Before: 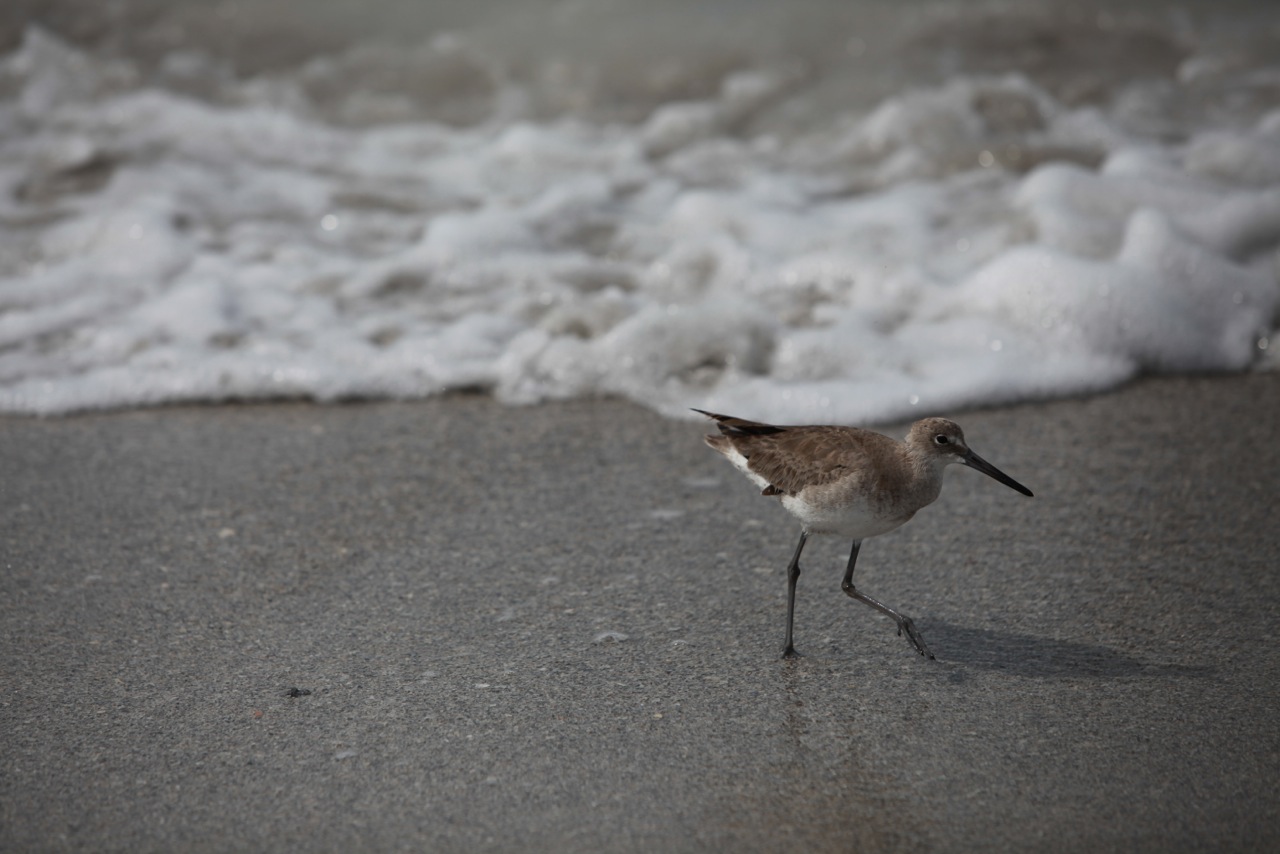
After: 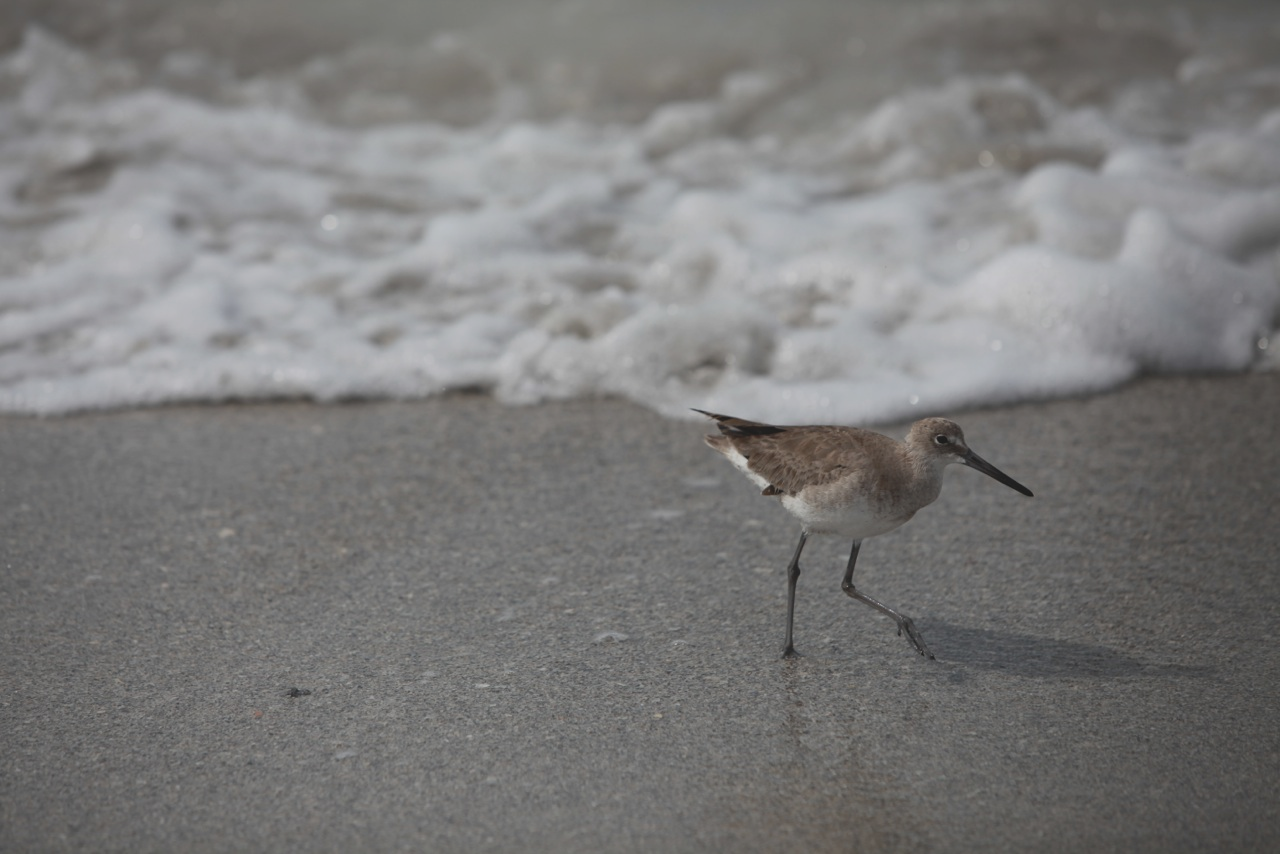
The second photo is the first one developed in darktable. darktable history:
contrast brightness saturation: contrast -0.149, brightness 0.05, saturation -0.134
